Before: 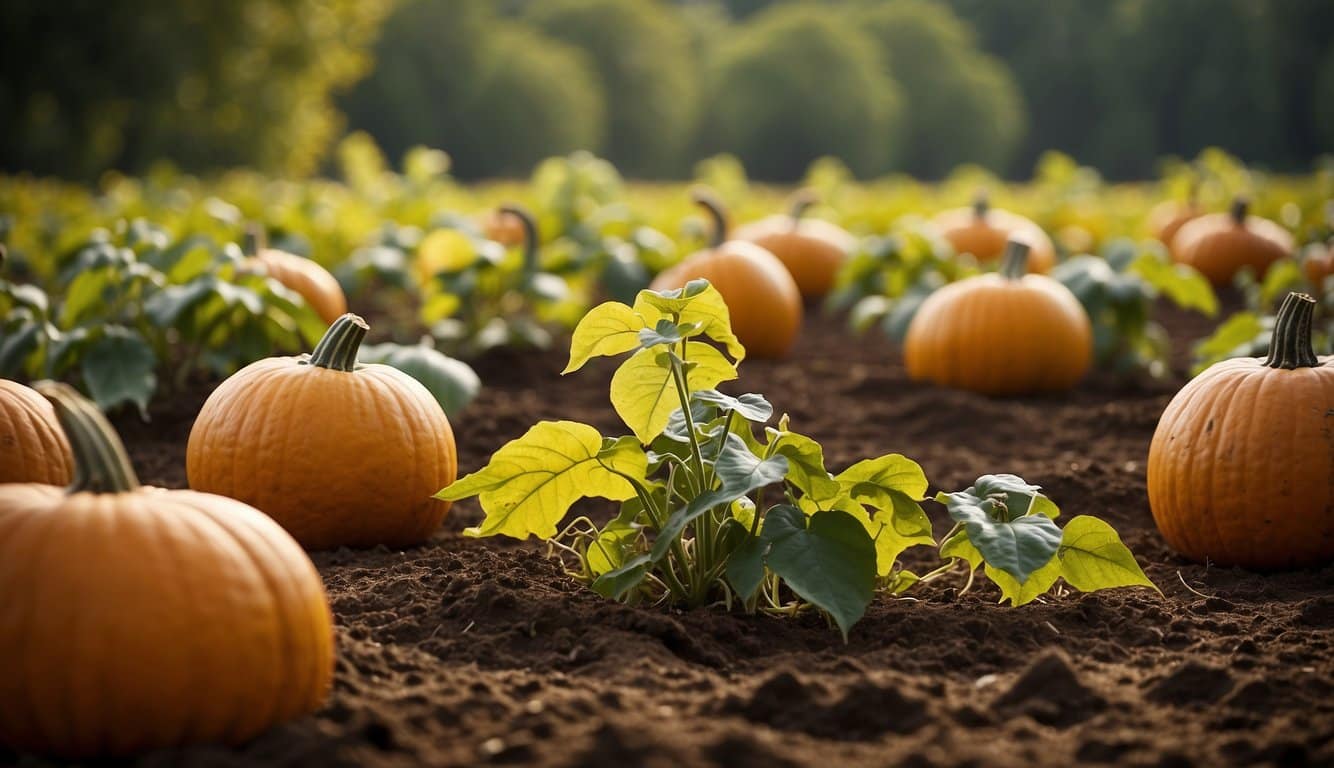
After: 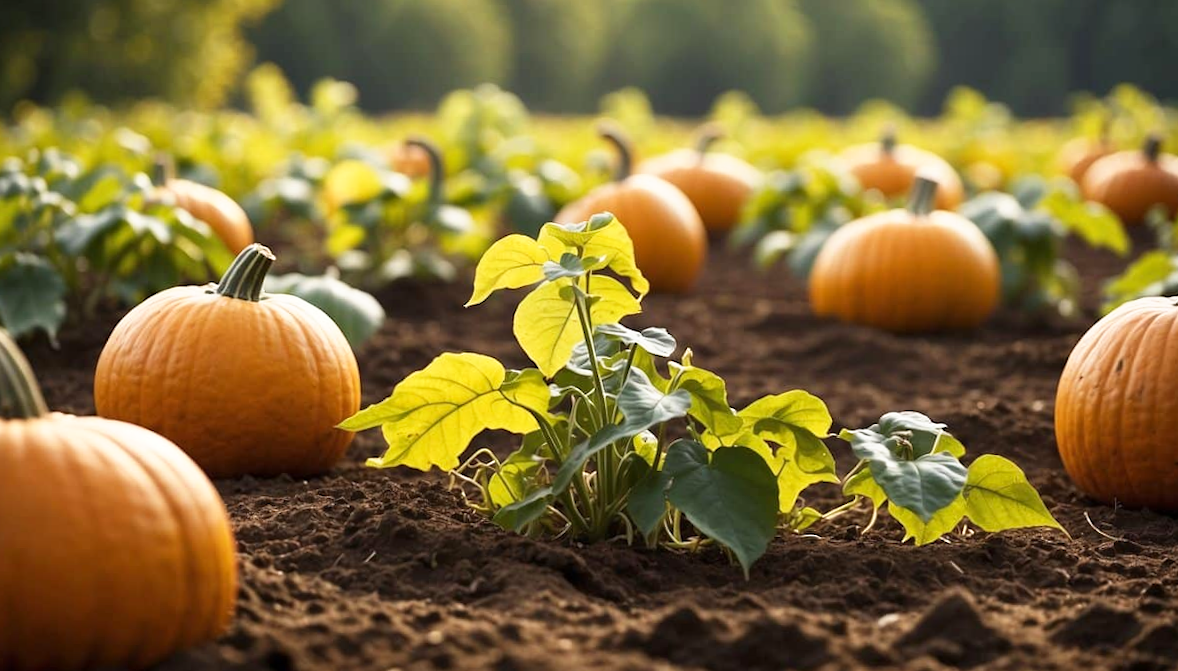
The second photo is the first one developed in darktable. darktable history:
crop and rotate: angle -1.96°, left 3.097%, top 4.154%, right 1.586%, bottom 0.529%
levels: mode automatic, black 0.023%, white 99.97%, levels [0.062, 0.494, 0.925]
rotate and perspective: rotation -1.32°, lens shift (horizontal) -0.031, crop left 0.015, crop right 0.985, crop top 0.047, crop bottom 0.982
base curve: curves: ch0 [(0, 0) (0.688, 0.865) (1, 1)], preserve colors none
sharpen: radius 5.325, amount 0.312, threshold 26.433
